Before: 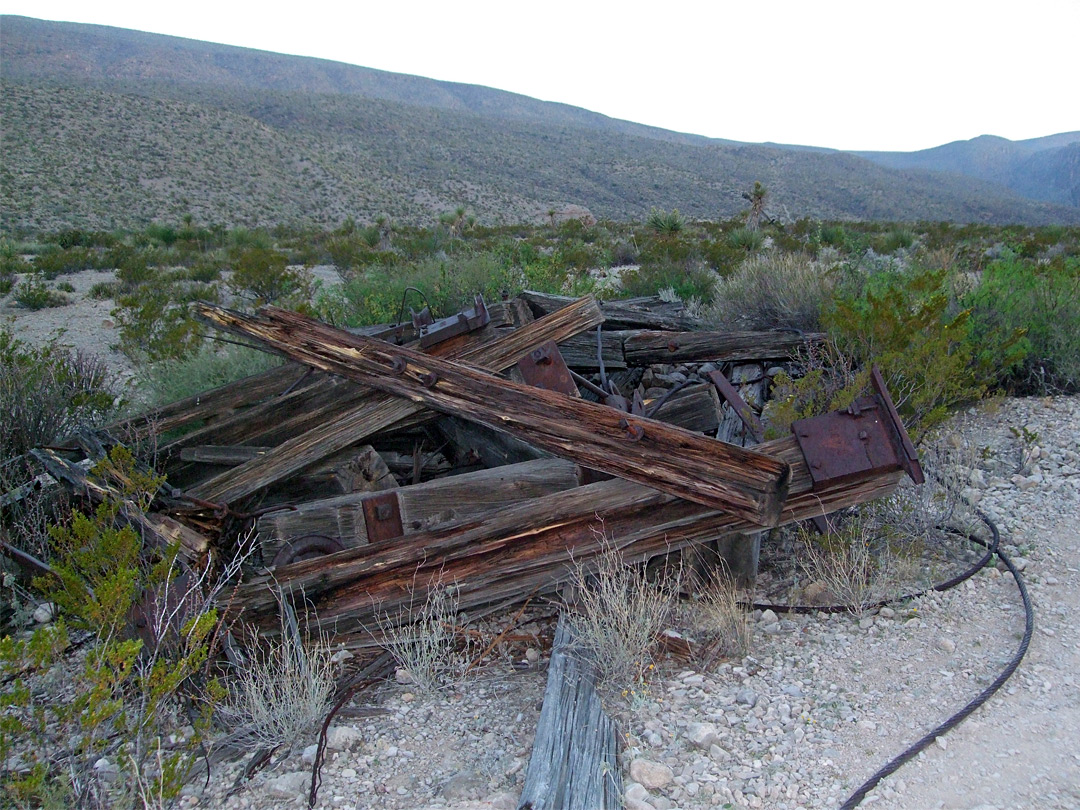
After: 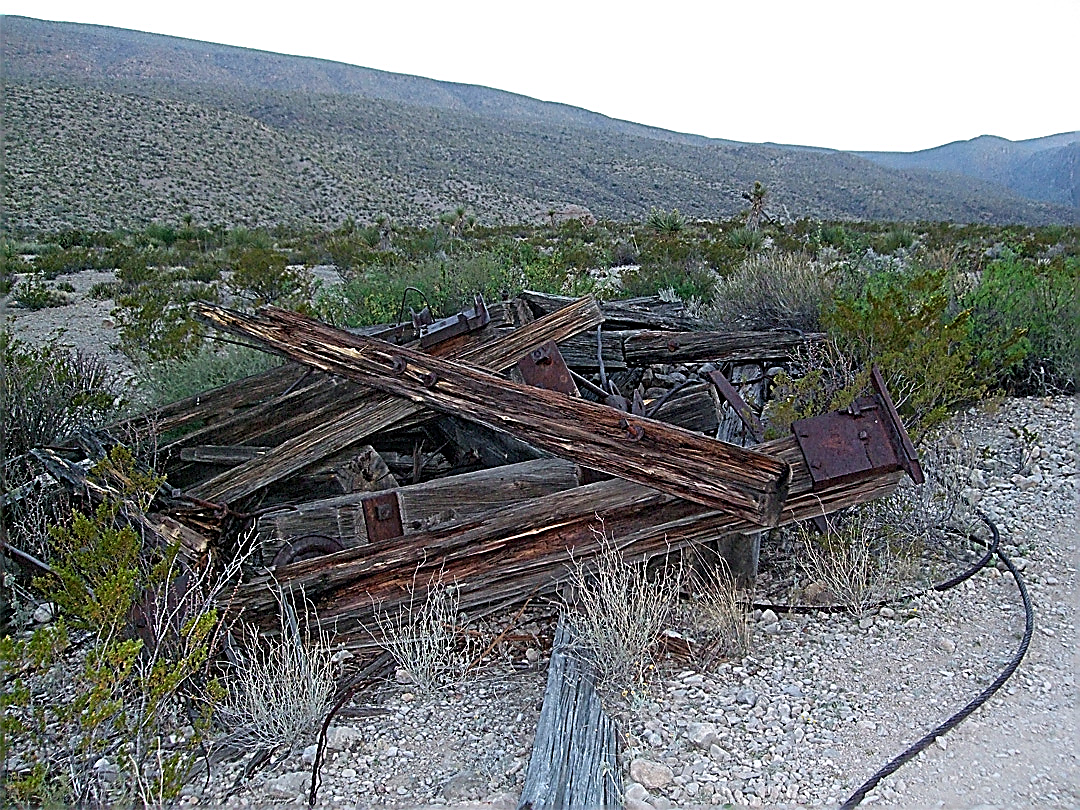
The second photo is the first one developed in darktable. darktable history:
sharpen: amount 1.999
